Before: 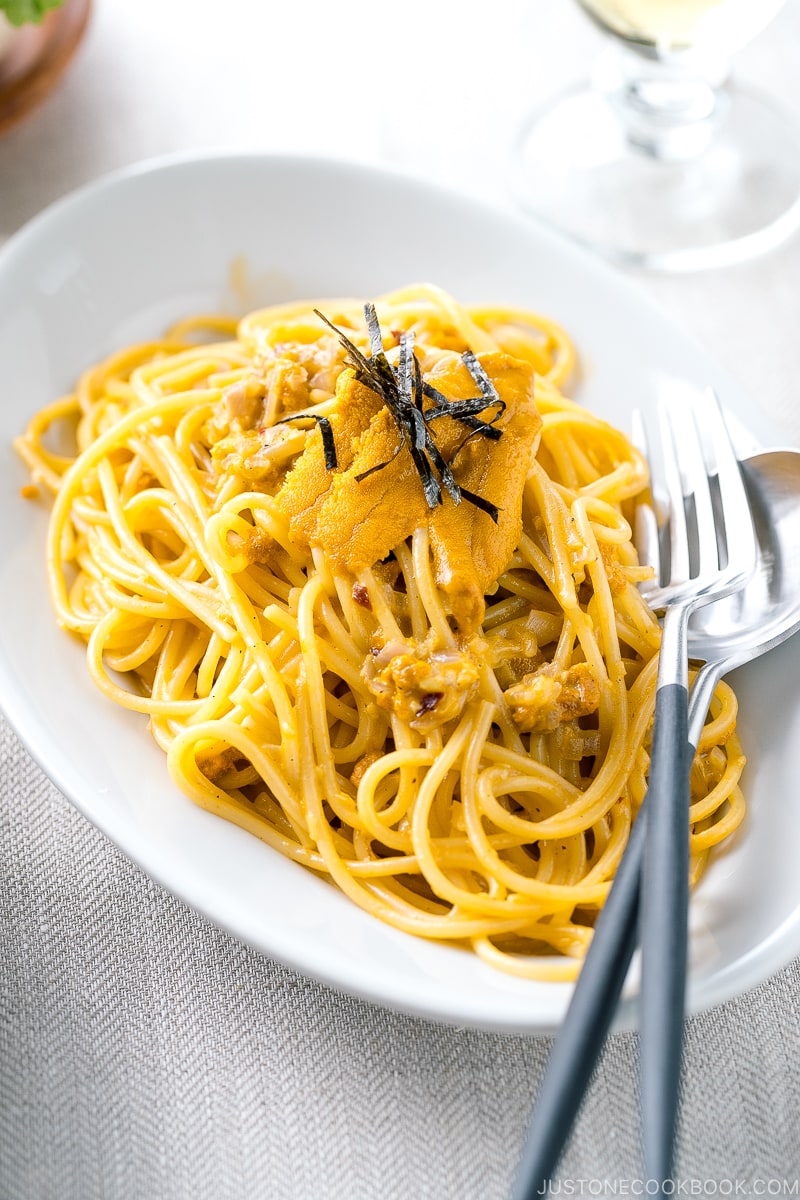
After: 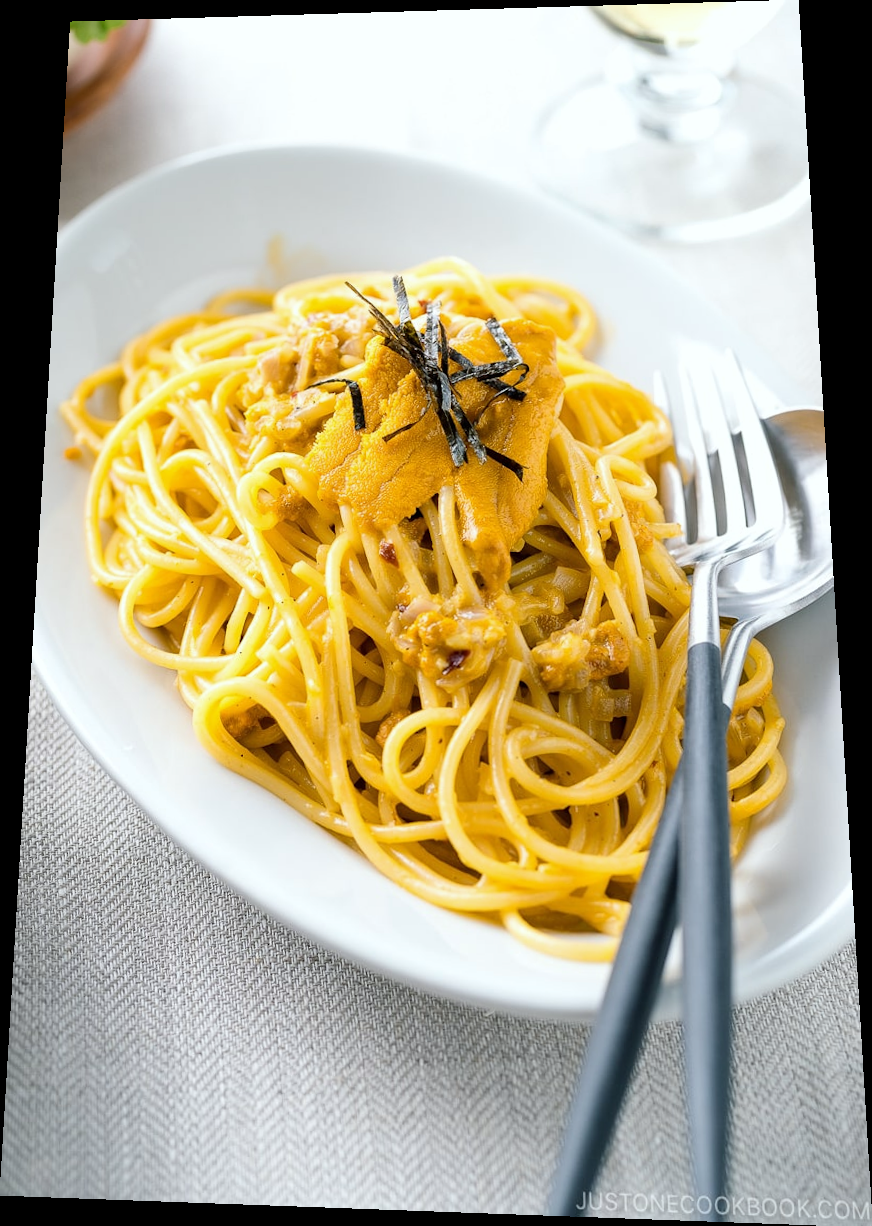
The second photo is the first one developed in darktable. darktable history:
rotate and perspective: rotation 0.128°, lens shift (vertical) -0.181, lens shift (horizontal) -0.044, shear 0.001, automatic cropping off
white balance: red 0.978, blue 0.999
